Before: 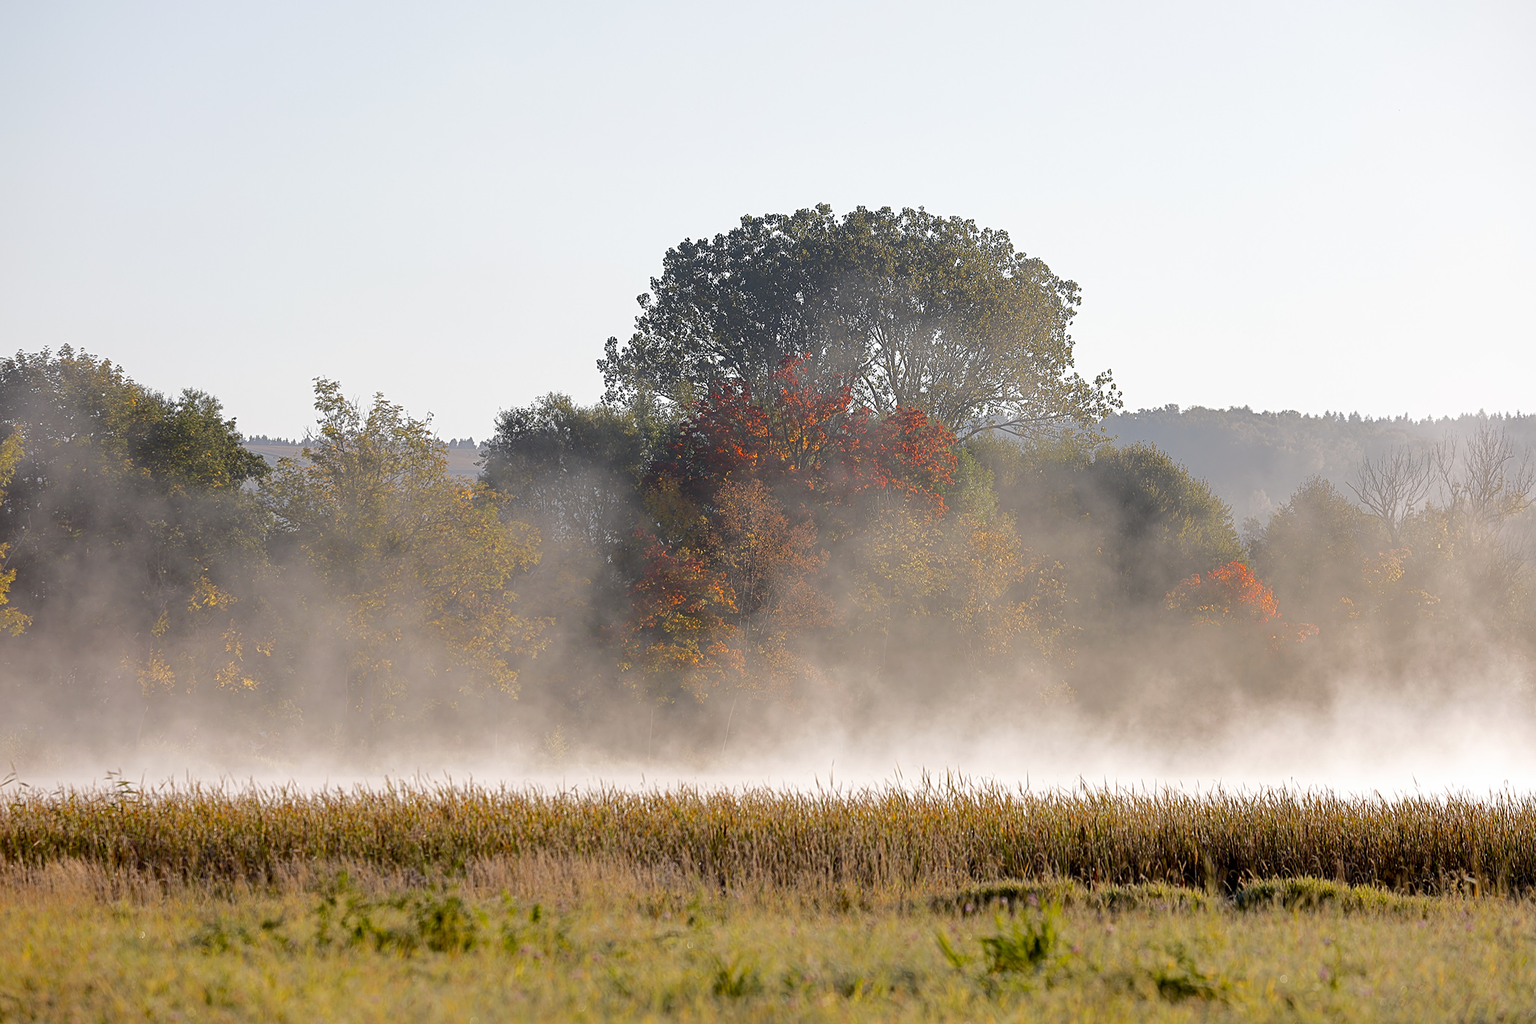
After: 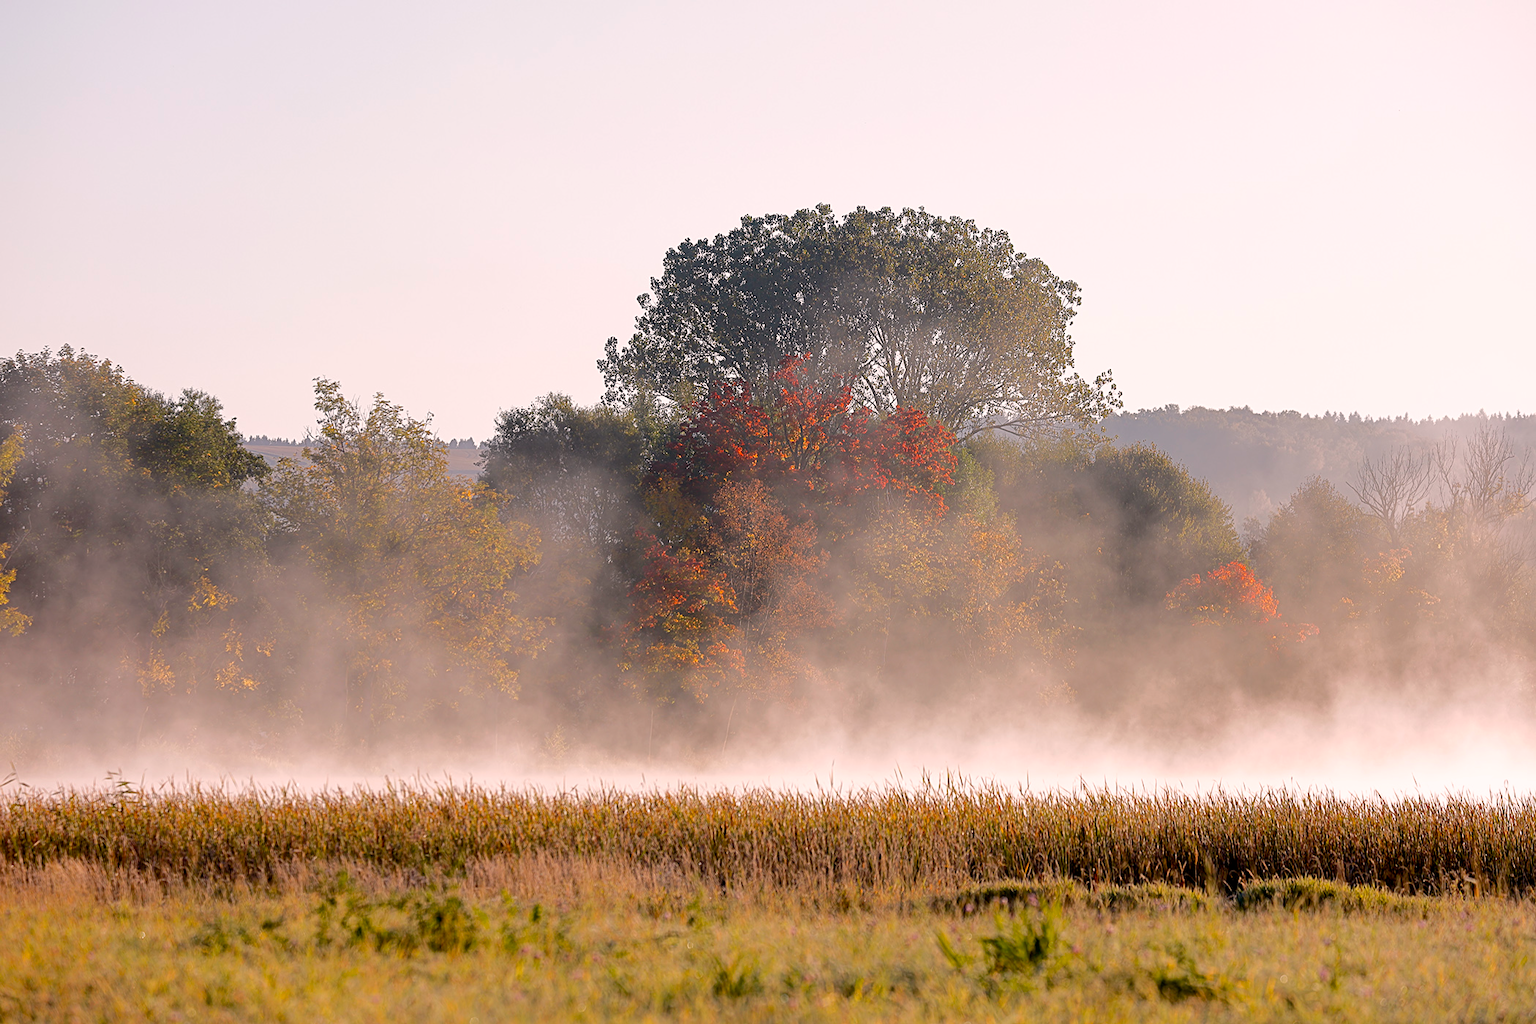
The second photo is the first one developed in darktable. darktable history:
color correction: highlights a* 7.94, highlights b* 3.79
